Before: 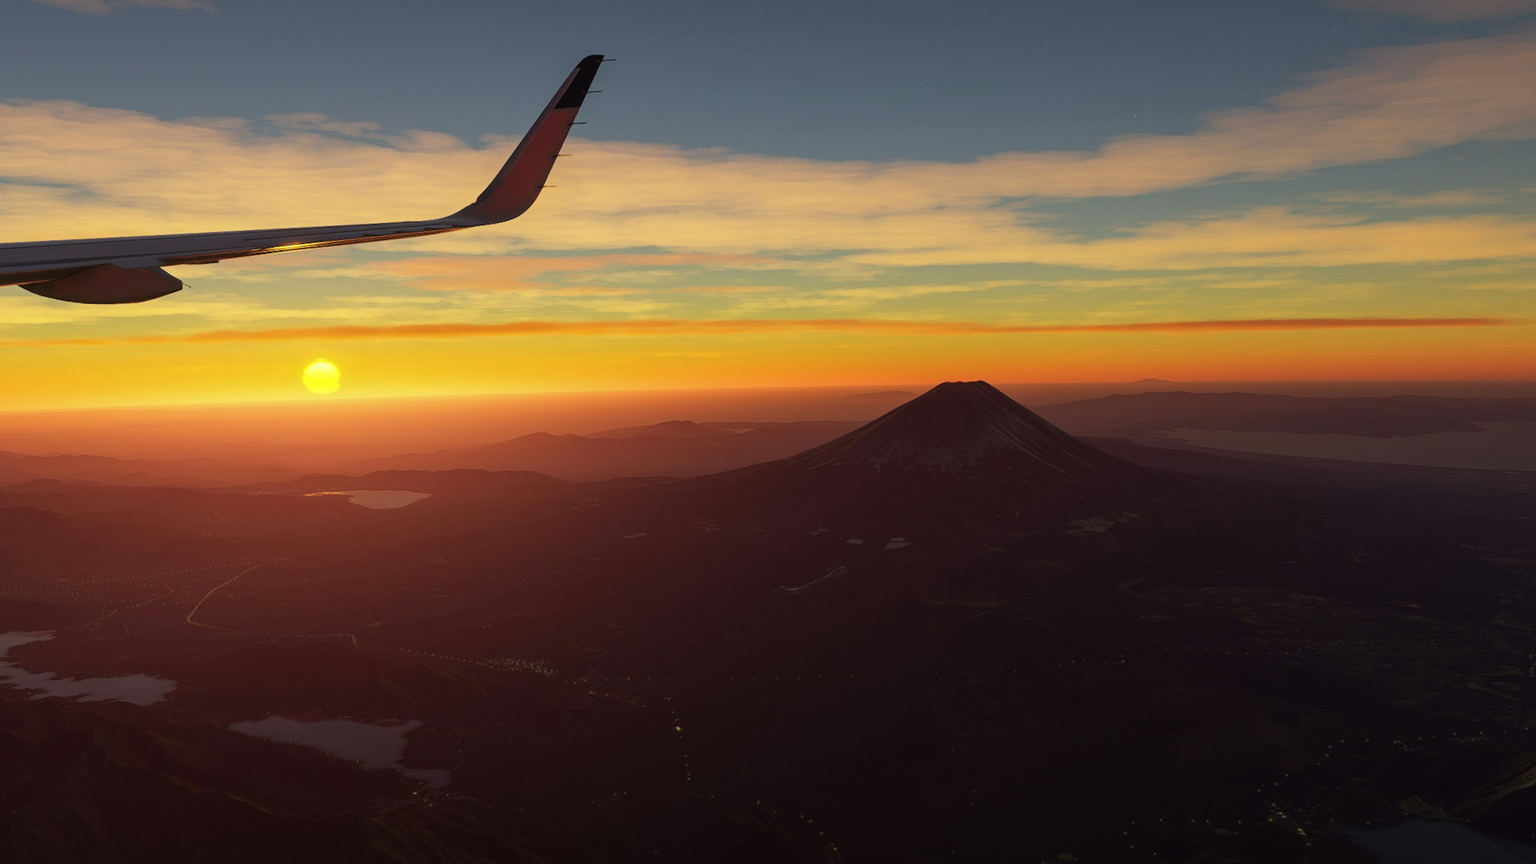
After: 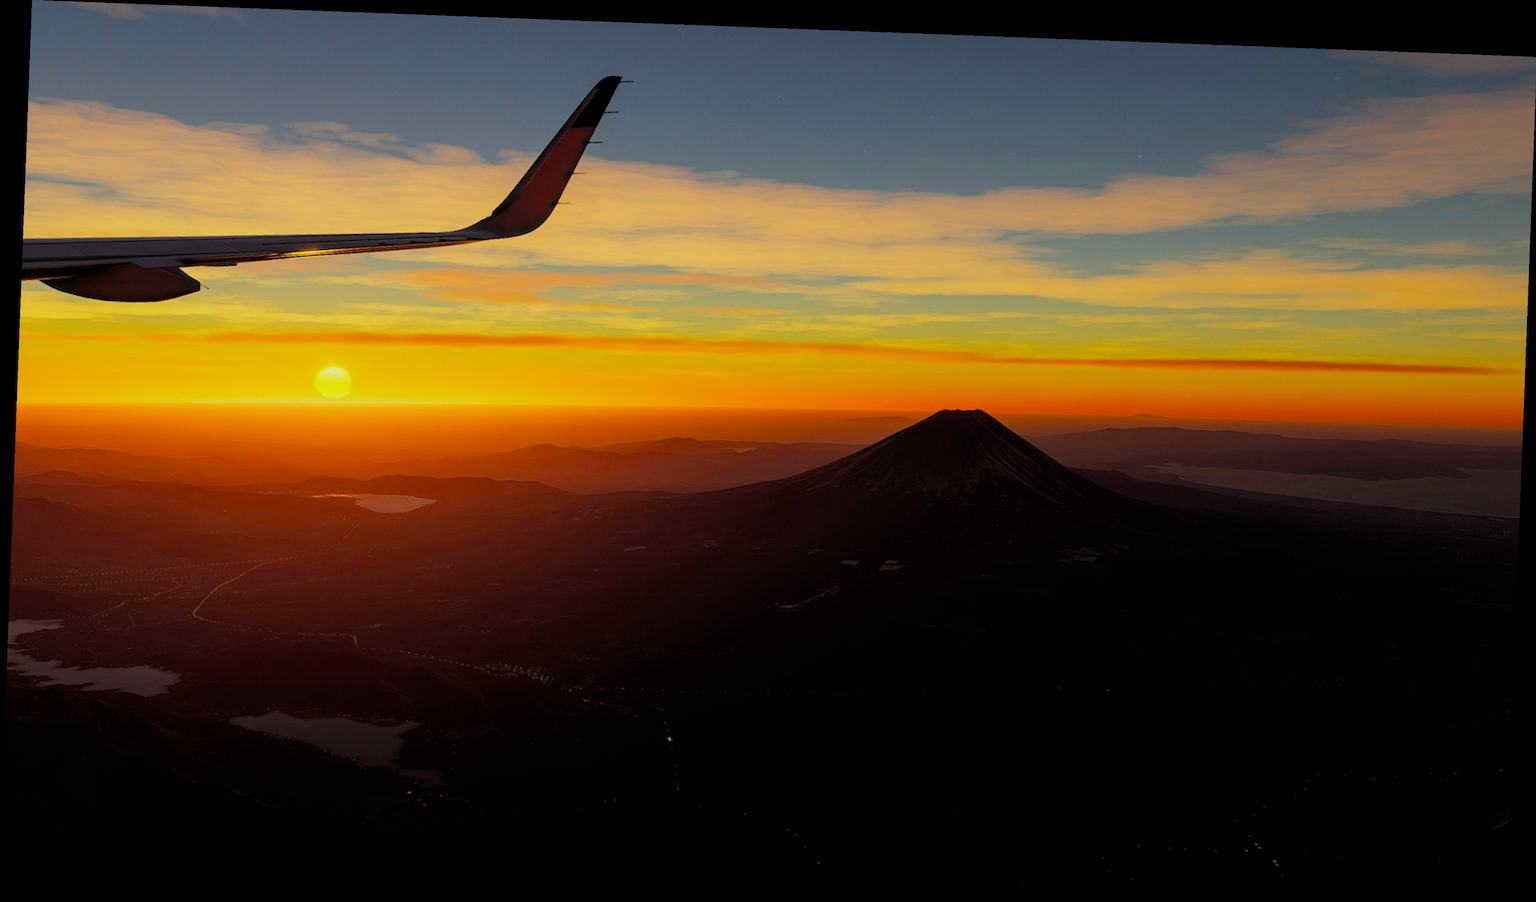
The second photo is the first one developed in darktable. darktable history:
rotate and perspective: rotation 2.17°, automatic cropping off
tone equalizer: on, module defaults
filmic rgb: black relative exposure -7.75 EV, white relative exposure 4.4 EV, threshold 3 EV, target black luminance 0%, hardness 3.76, latitude 50.51%, contrast 1.074, highlights saturation mix 10%, shadows ↔ highlights balance -0.22%, color science v4 (2020), enable highlight reconstruction true
